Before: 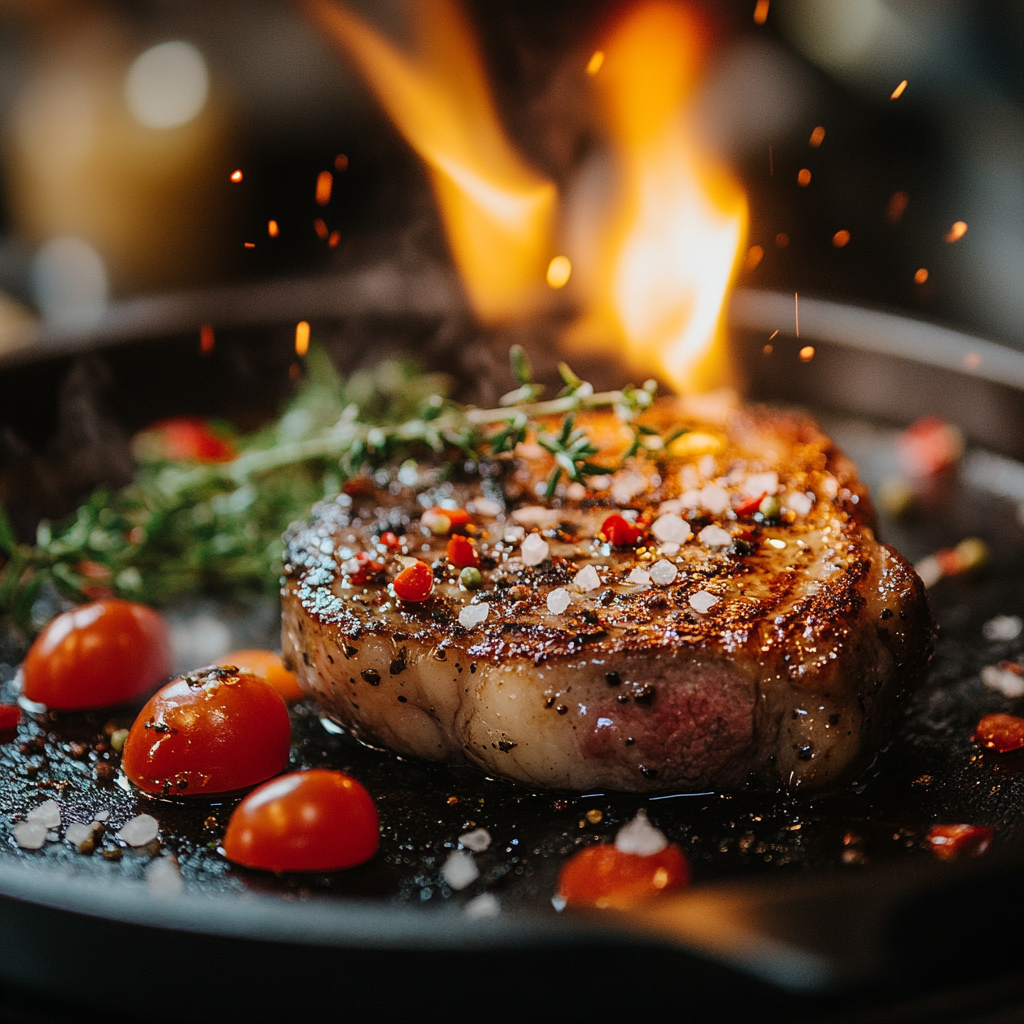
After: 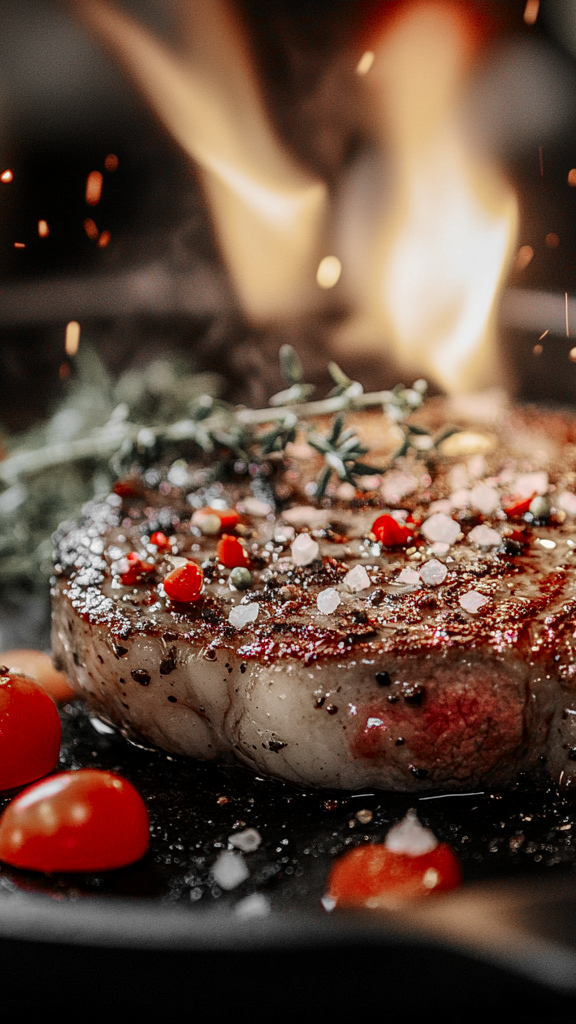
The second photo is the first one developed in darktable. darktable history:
velvia: on, module defaults
local contrast: on, module defaults
crop and rotate: left 22.516%, right 21.234%
color zones: curves: ch1 [(0, 0.831) (0.08, 0.771) (0.157, 0.268) (0.241, 0.207) (0.562, -0.005) (0.714, -0.013) (0.876, 0.01) (1, 0.831)]
